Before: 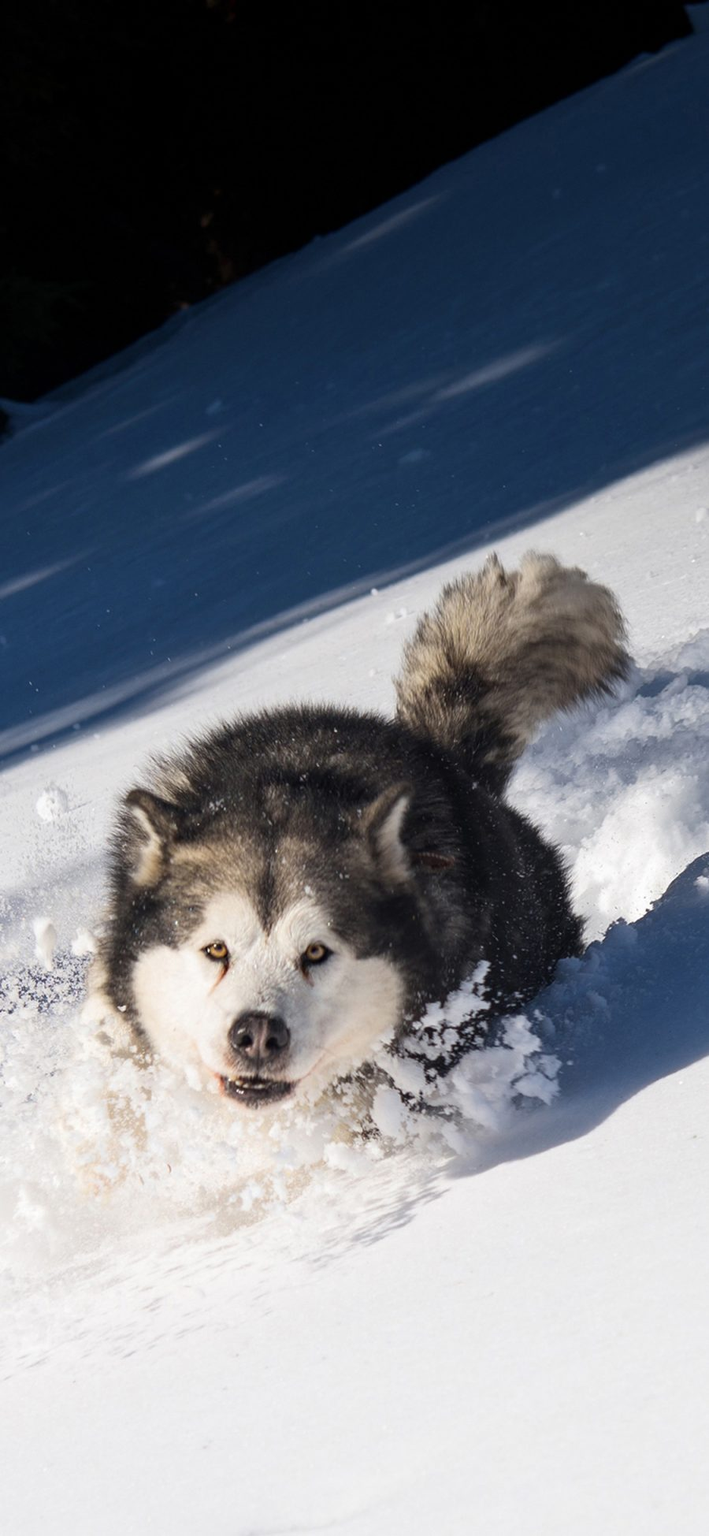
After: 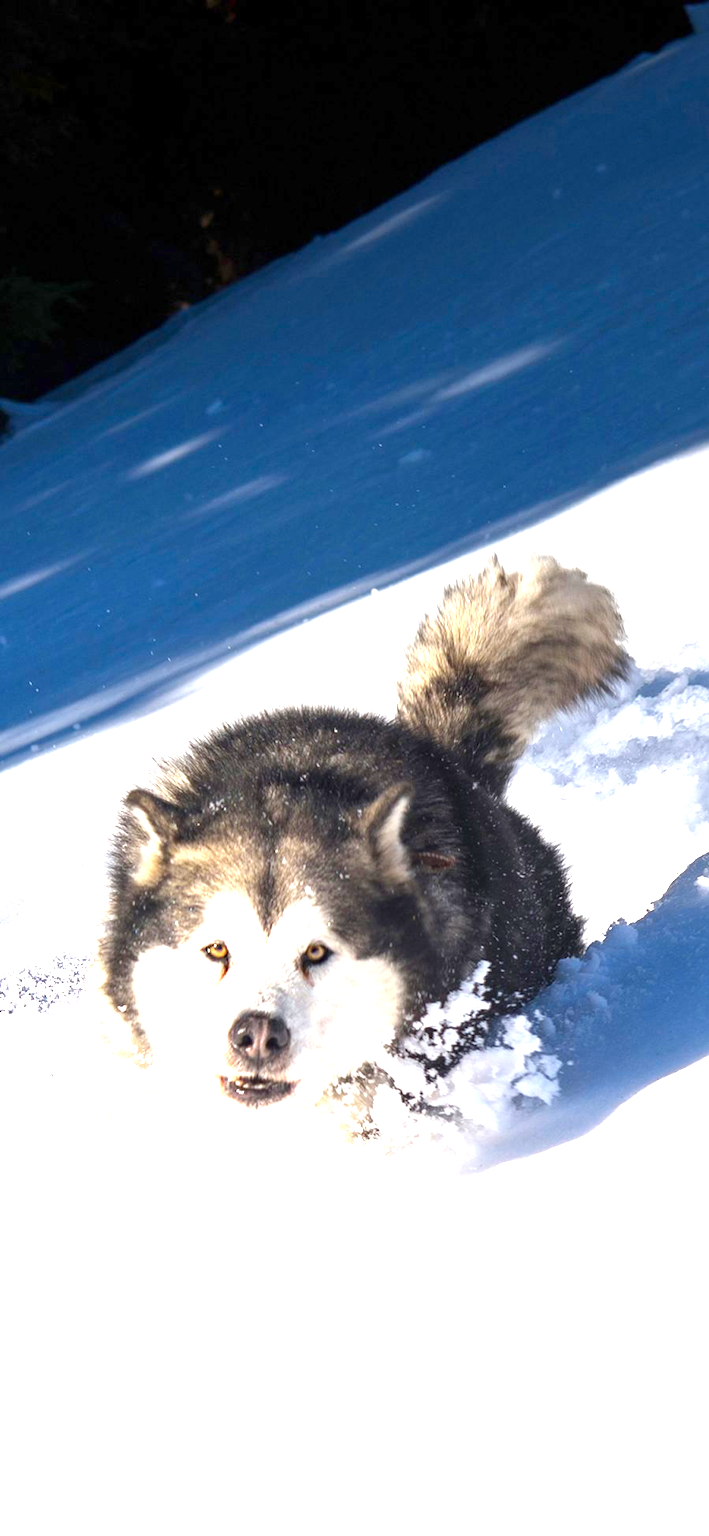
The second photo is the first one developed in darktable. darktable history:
exposure: exposure 1 EV, compensate highlight preservation false
color balance rgb: linear chroma grading › global chroma 14.562%, perceptual saturation grading › global saturation 0.122%, perceptual brilliance grading › global brilliance 10.447%, perceptual brilliance grading › shadows 15.212%, global vibrance 7.444%
